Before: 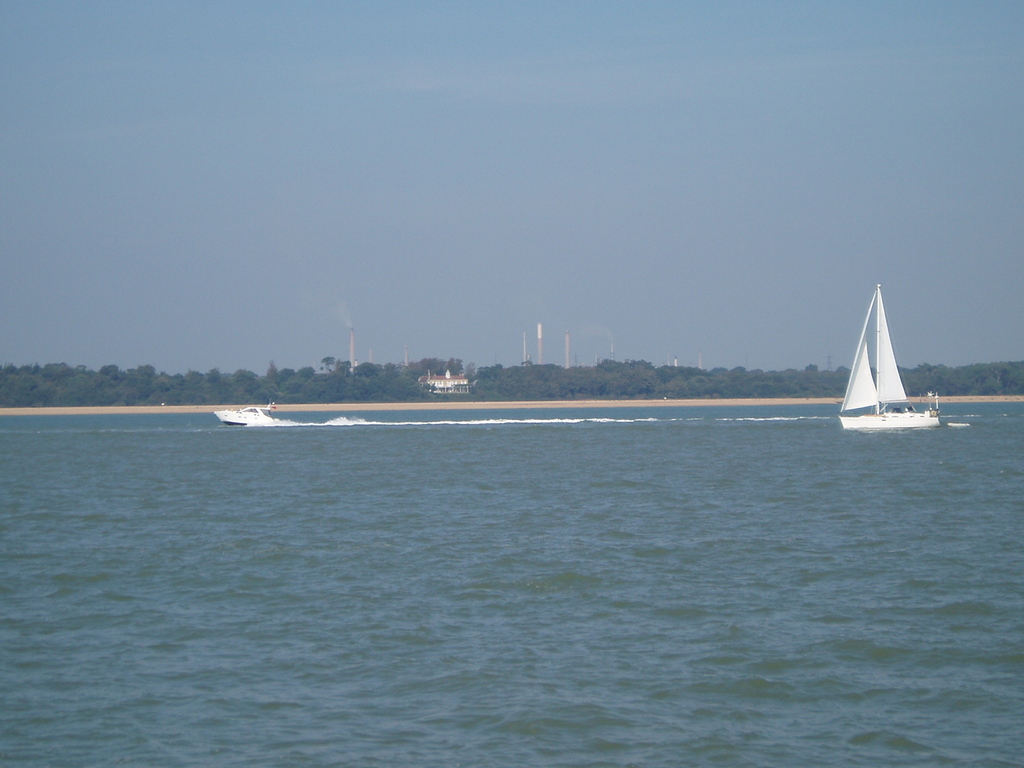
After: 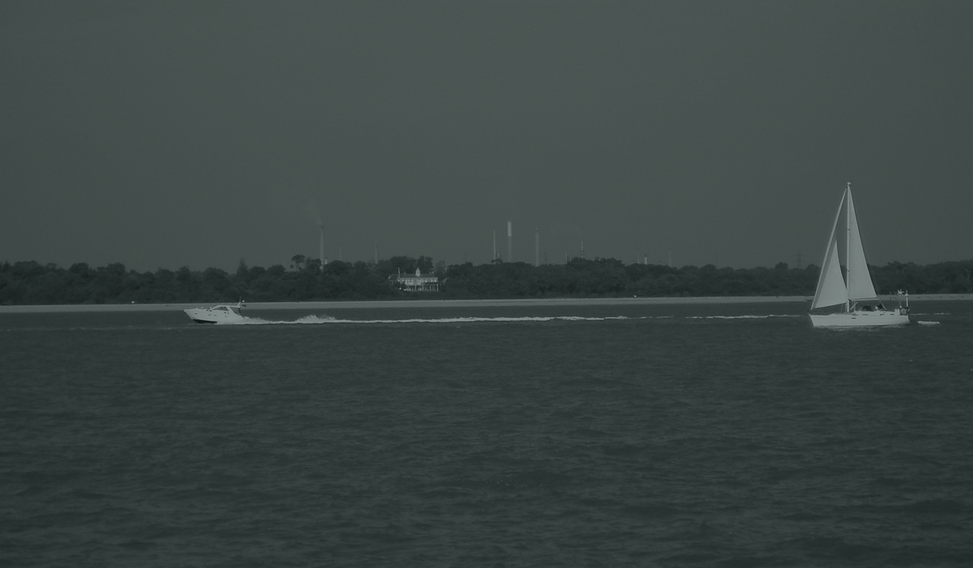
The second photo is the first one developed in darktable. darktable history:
exposure: black level correction 0, exposure 1.2 EV, compensate exposure bias true, compensate highlight preservation false
crop and rotate: left 2.991%, top 13.302%, right 1.981%, bottom 12.636%
colorize: hue 90°, saturation 19%, lightness 1.59%, version 1
